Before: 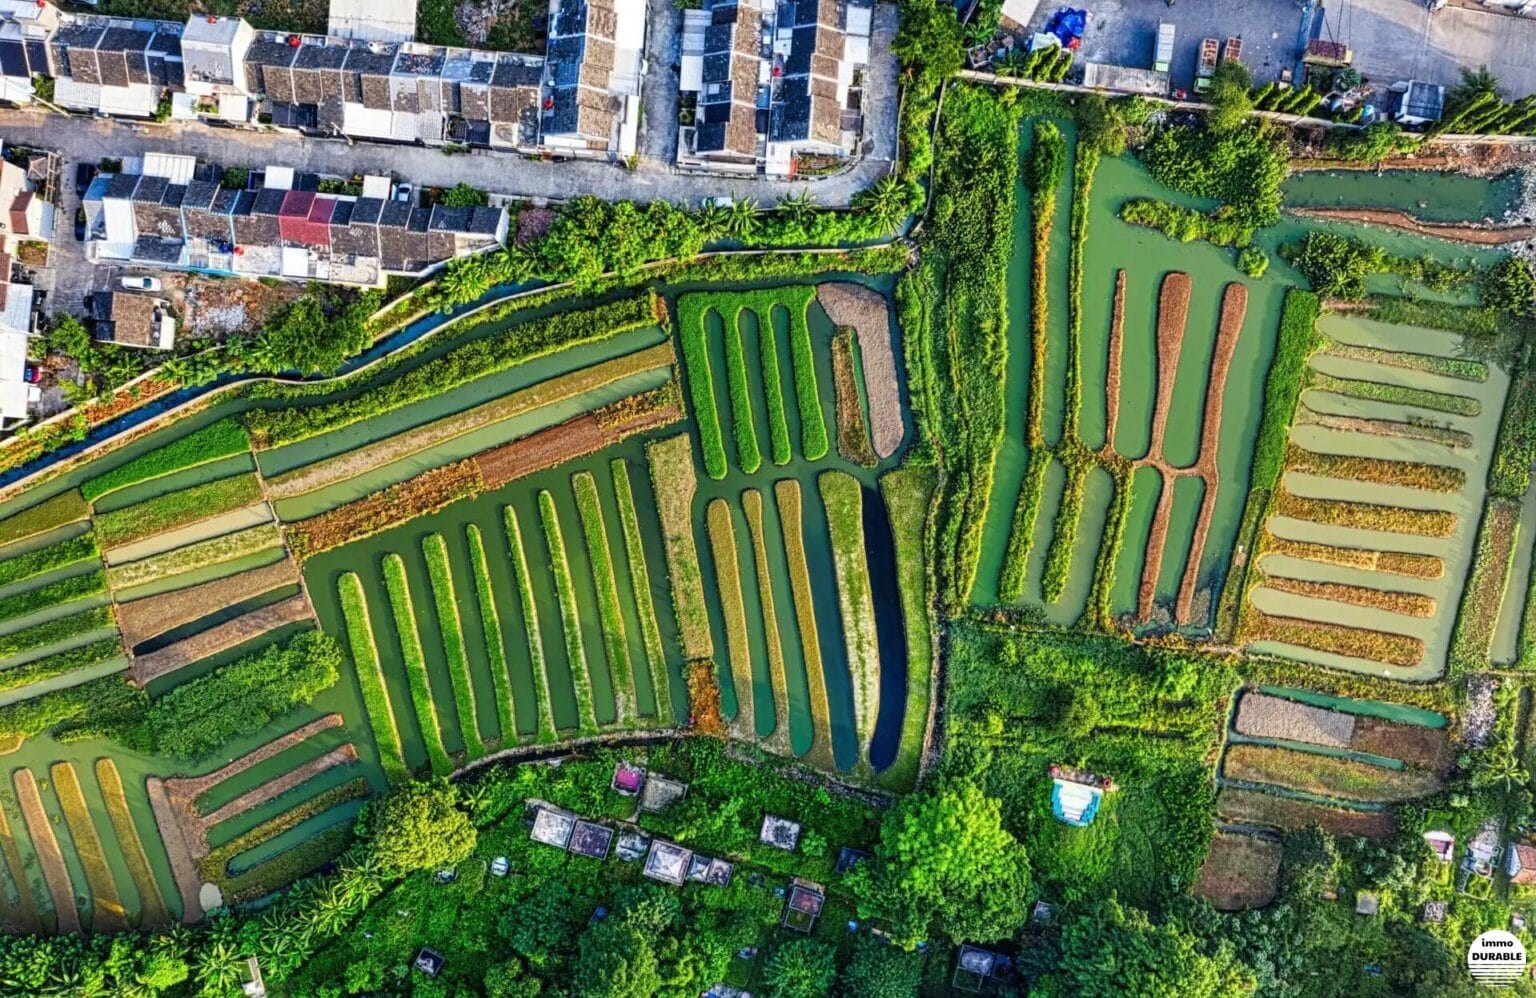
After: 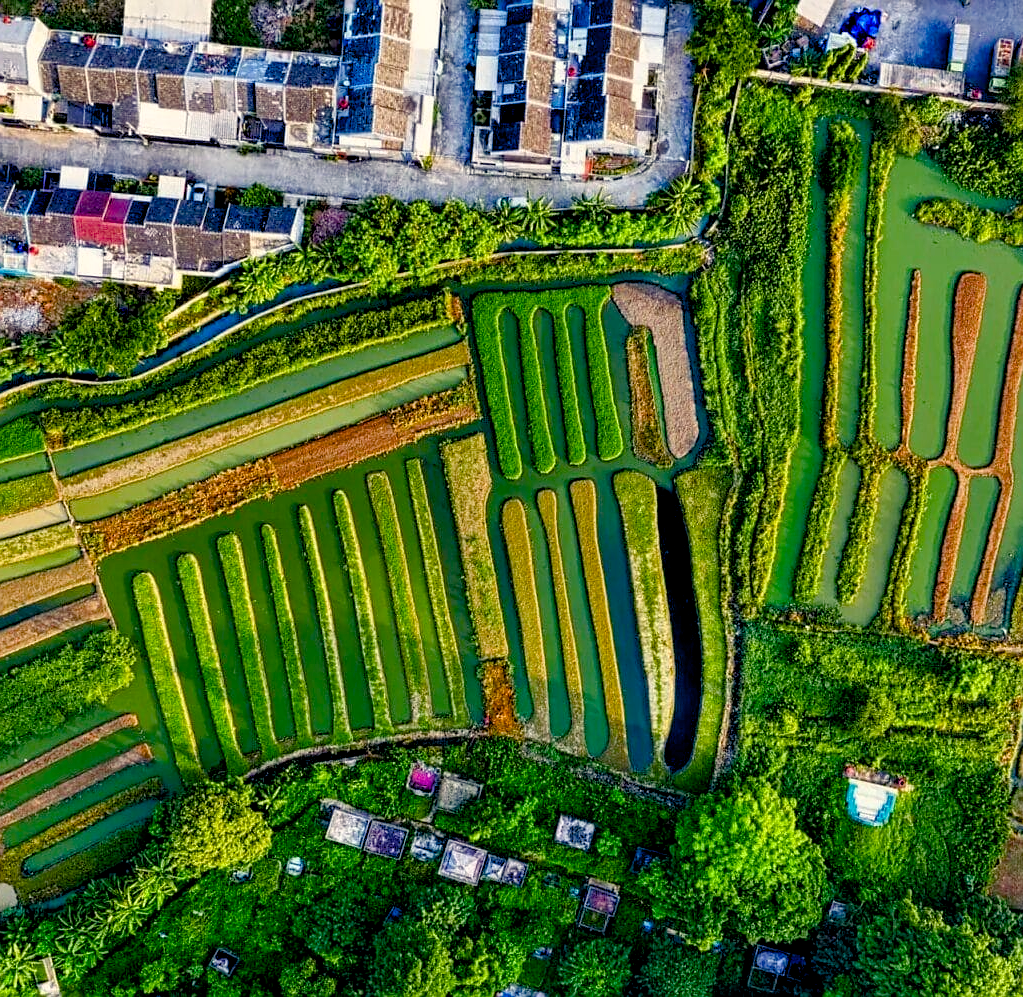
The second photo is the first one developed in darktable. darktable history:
sharpen: radius 1
color balance rgb: shadows lift › chroma 3%, shadows lift › hue 280.8°, power › hue 330°, highlights gain › chroma 3%, highlights gain › hue 75.6°, global offset › luminance -1%, perceptual saturation grading › global saturation 20%, perceptual saturation grading › highlights -25%, perceptual saturation grading › shadows 50%, global vibrance 20%
crop and rotate: left 13.409%, right 19.924%
